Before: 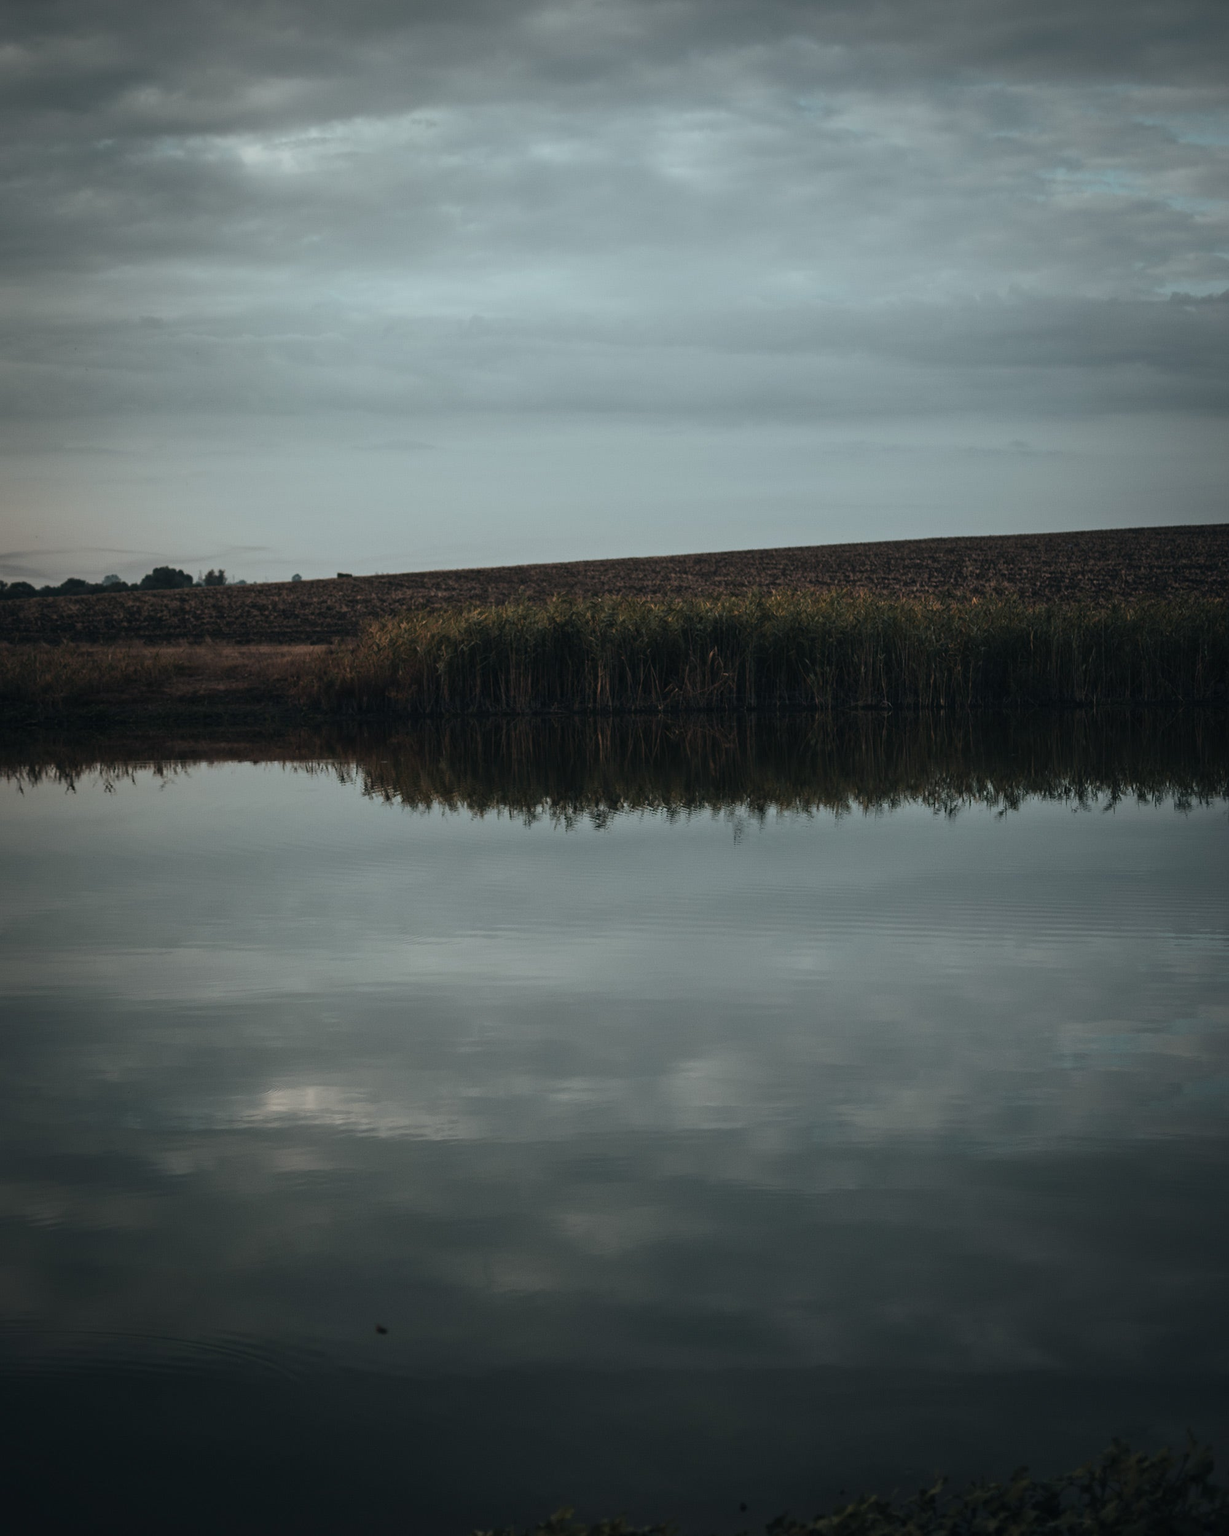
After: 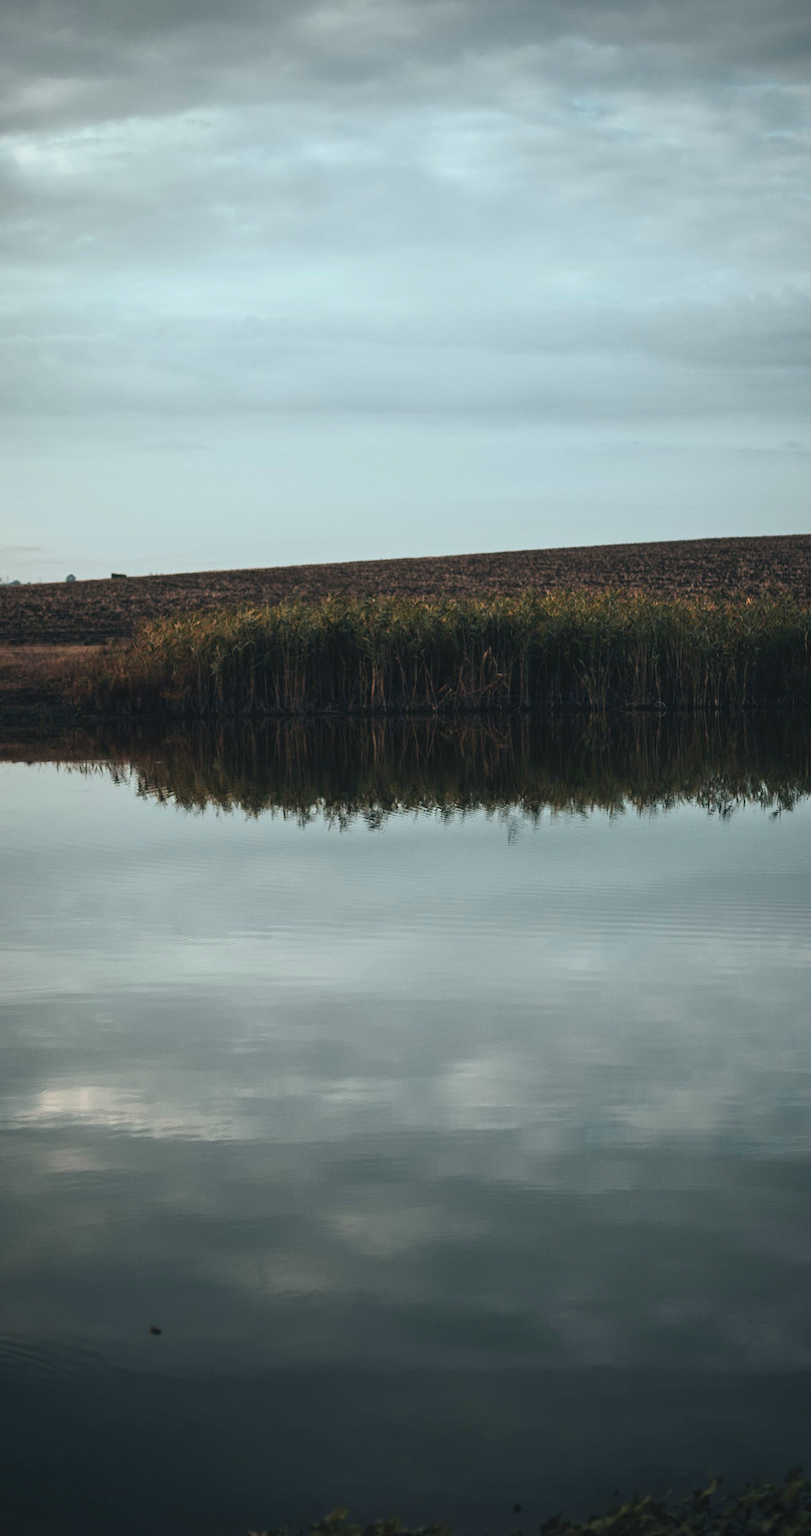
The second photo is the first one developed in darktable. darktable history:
contrast brightness saturation: contrast 0.24, brightness 0.26, saturation 0.39
crop and rotate: left 18.442%, right 15.508%
exposure: compensate highlight preservation false
